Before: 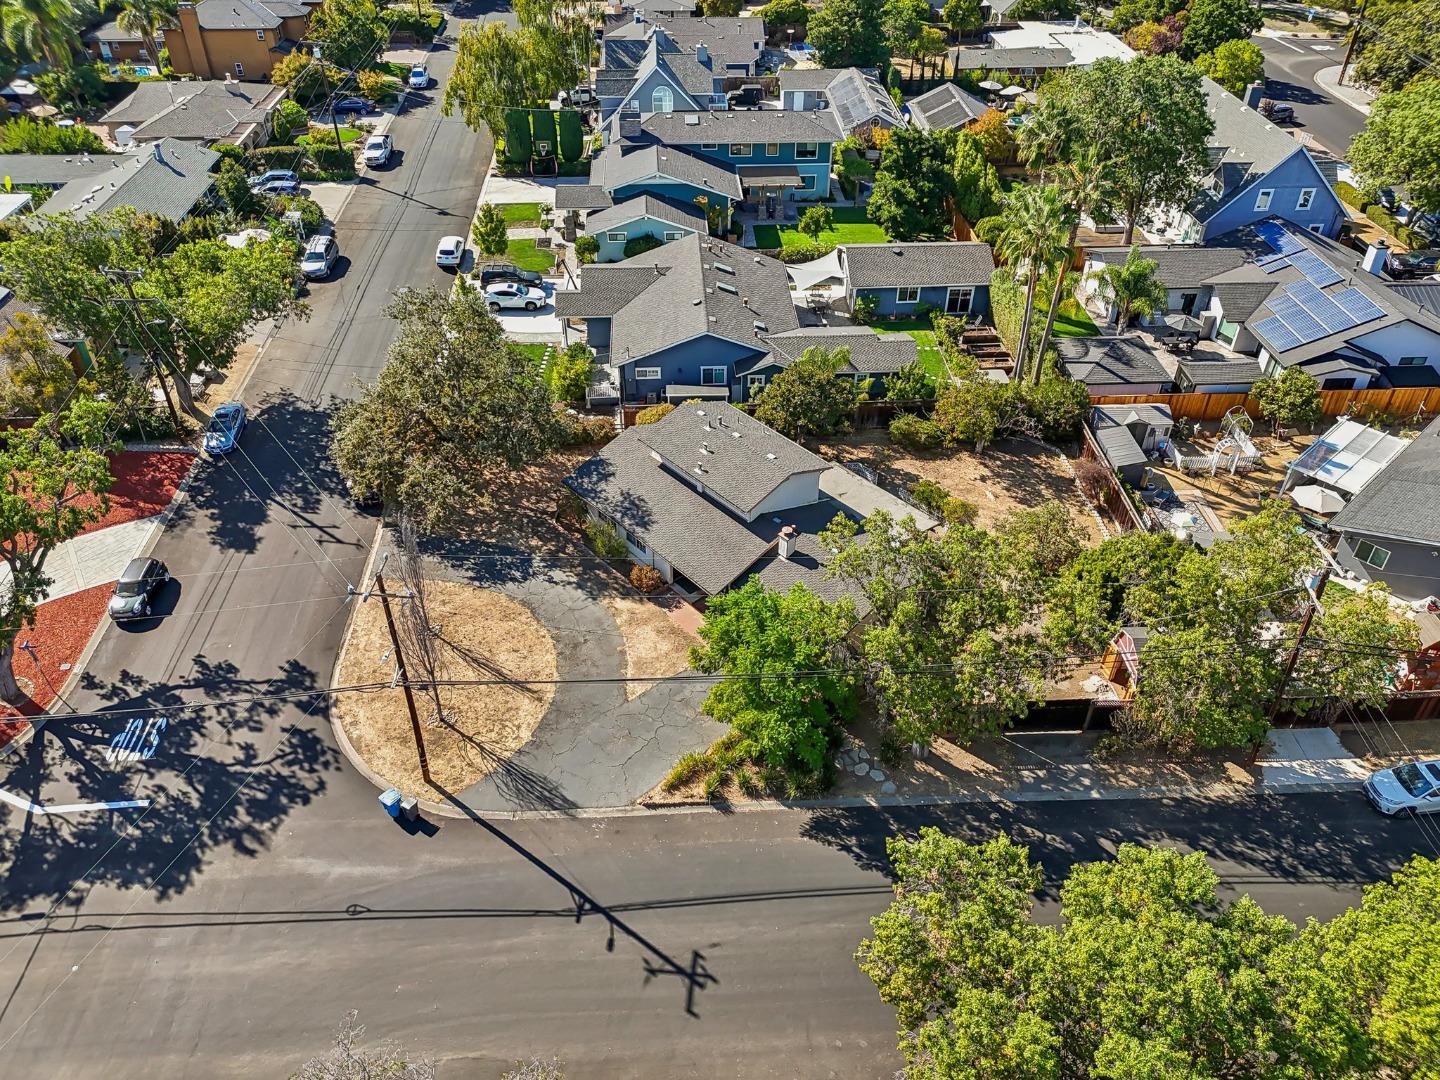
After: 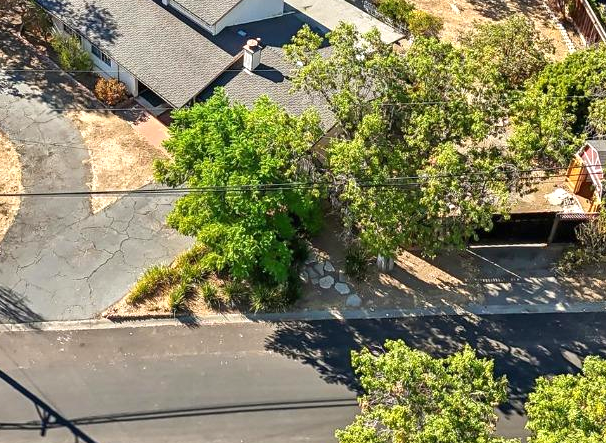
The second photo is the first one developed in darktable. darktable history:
crop: left 37.221%, top 45.169%, right 20.63%, bottom 13.777%
exposure: black level correction 0, exposure 0.5 EV, compensate highlight preservation false
